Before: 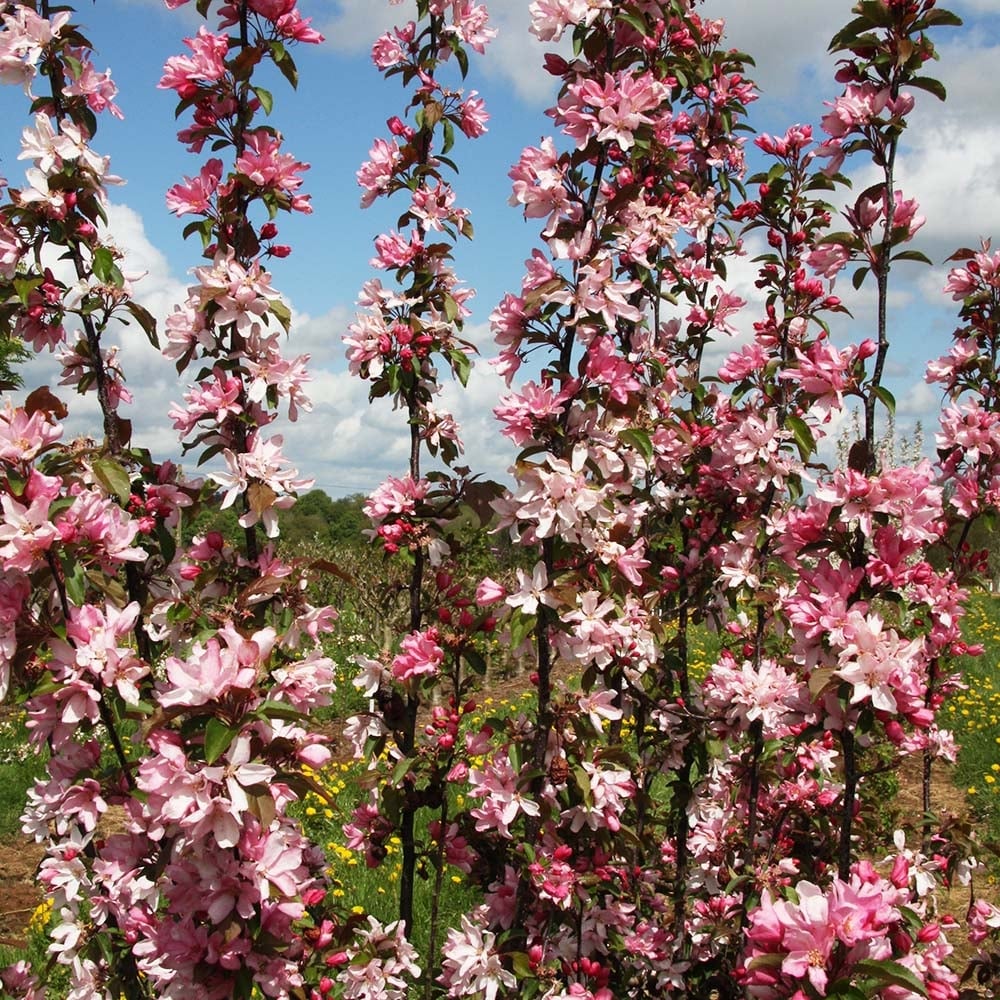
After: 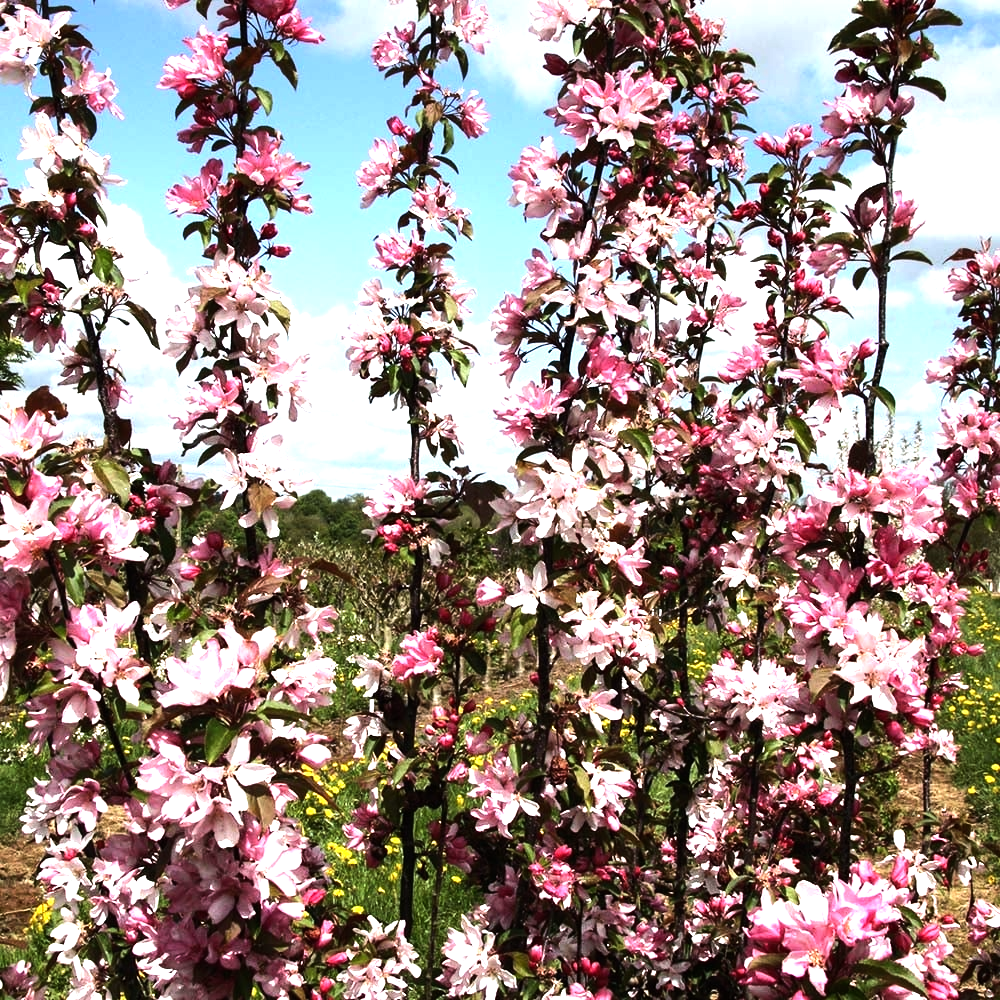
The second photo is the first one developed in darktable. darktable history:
vibrance: vibrance 0%
tone equalizer: -8 EV -1.08 EV, -7 EV -1.01 EV, -6 EV -0.867 EV, -5 EV -0.578 EV, -3 EV 0.578 EV, -2 EV 0.867 EV, -1 EV 1.01 EV, +0 EV 1.08 EV, edges refinement/feathering 500, mask exposure compensation -1.57 EV, preserve details no
white balance: red 0.98, blue 1.034
exposure: exposure 0.236 EV, compensate highlight preservation false
